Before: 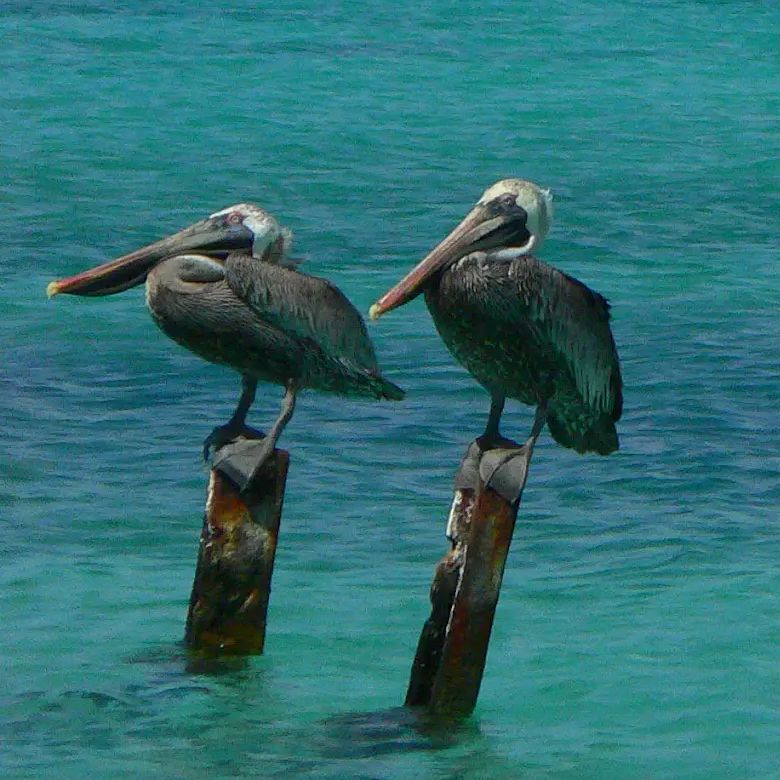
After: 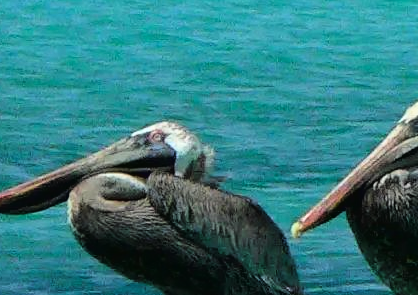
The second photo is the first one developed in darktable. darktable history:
tone curve: curves: ch0 [(0, 0.016) (0.11, 0.039) (0.259, 0.235) (0.383, 0.437) (0.499, 0.597) (0.733, 0.867) (0.843, 0.948) (1, 1)], color space Lab, linked channels, preserve colors none
crop: left 10.121%, top 10.631%, right 36.218%, bottom 51.526%
